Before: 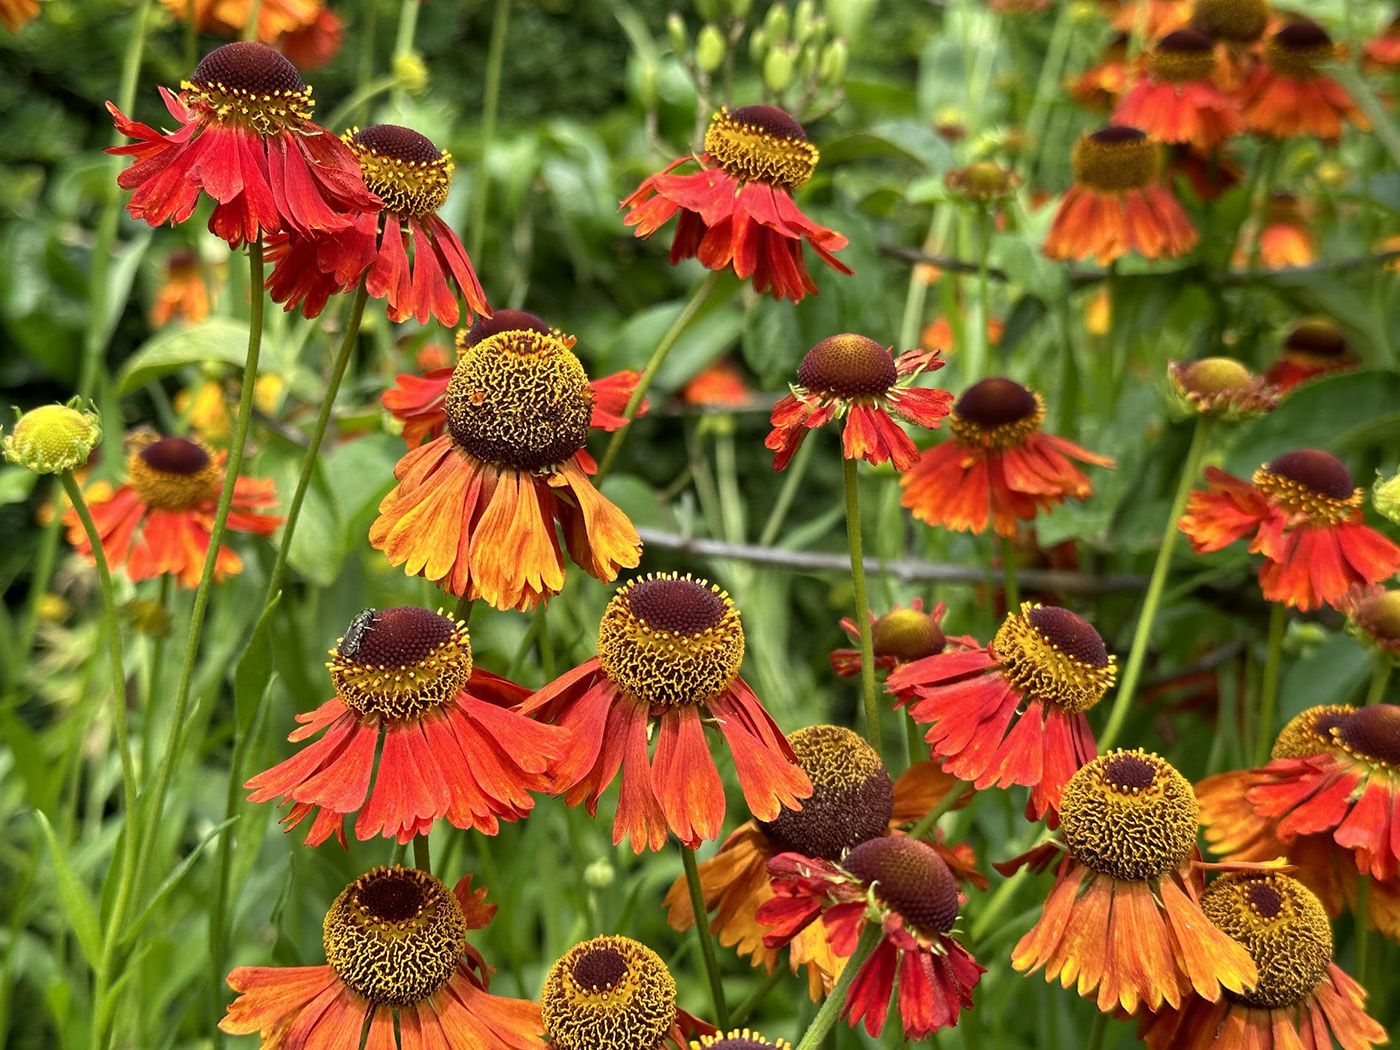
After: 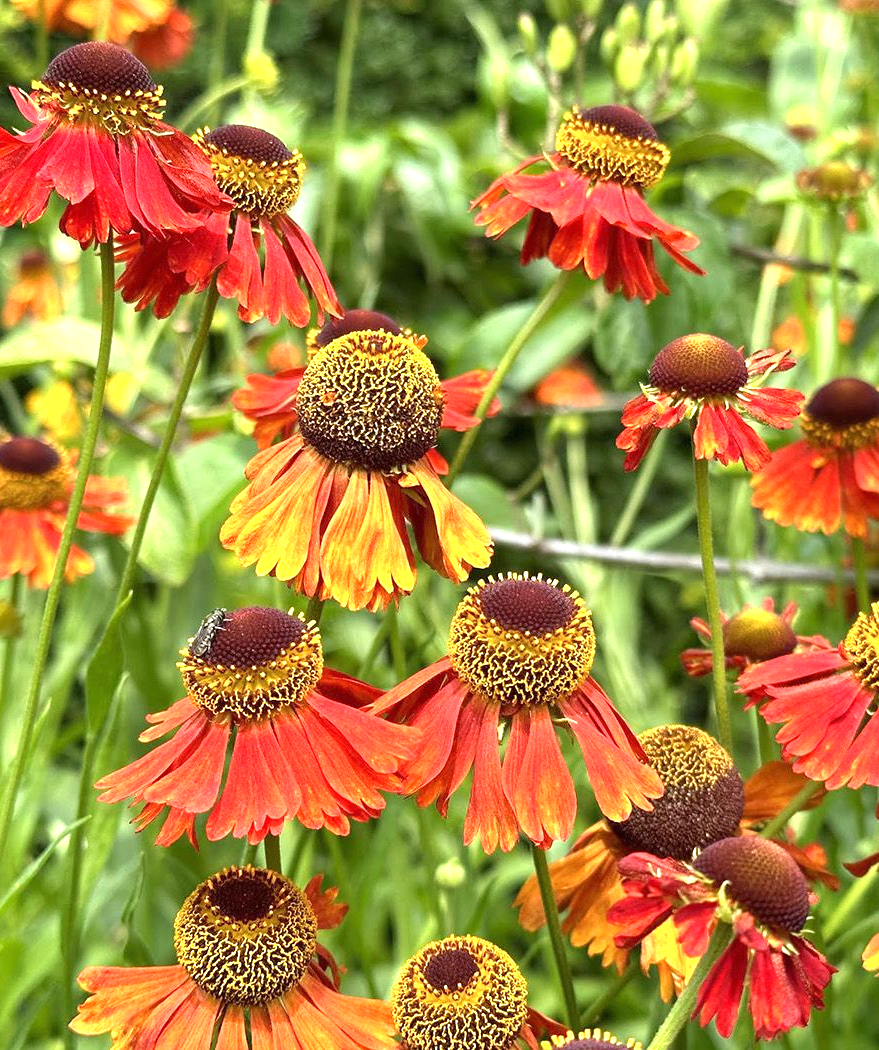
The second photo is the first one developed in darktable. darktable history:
exposure: black level correction 0, exposure 0.95 EV, compensate exposure bias true, compensate highlight preservation false
crop: left 10.644%, right 26.528%
